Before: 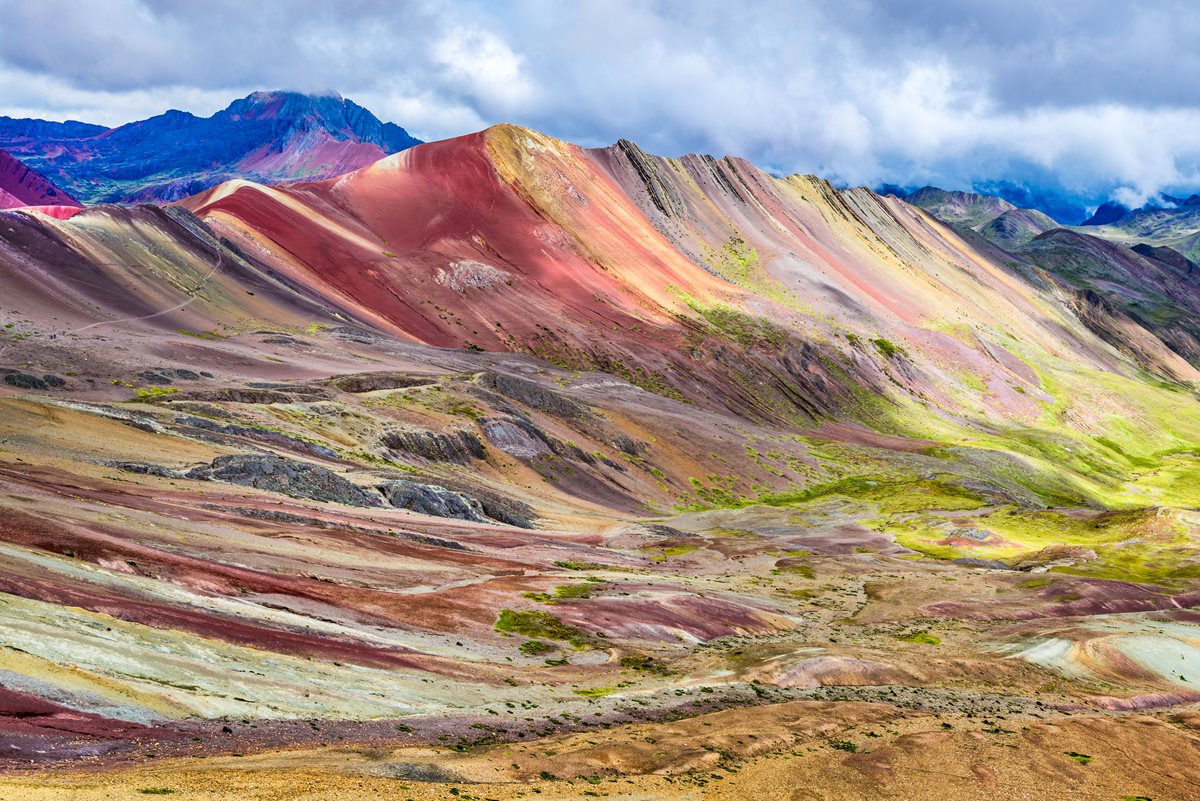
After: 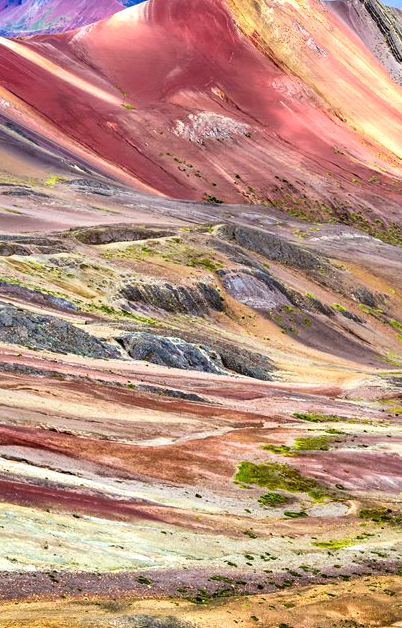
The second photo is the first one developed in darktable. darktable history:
crop and rotate: left 21.77%, top 18.528%, right 44.676%, bottom 2.997%
exposure: black level correction 0, exposure 0.5 EV, compensate highlight preservation false
